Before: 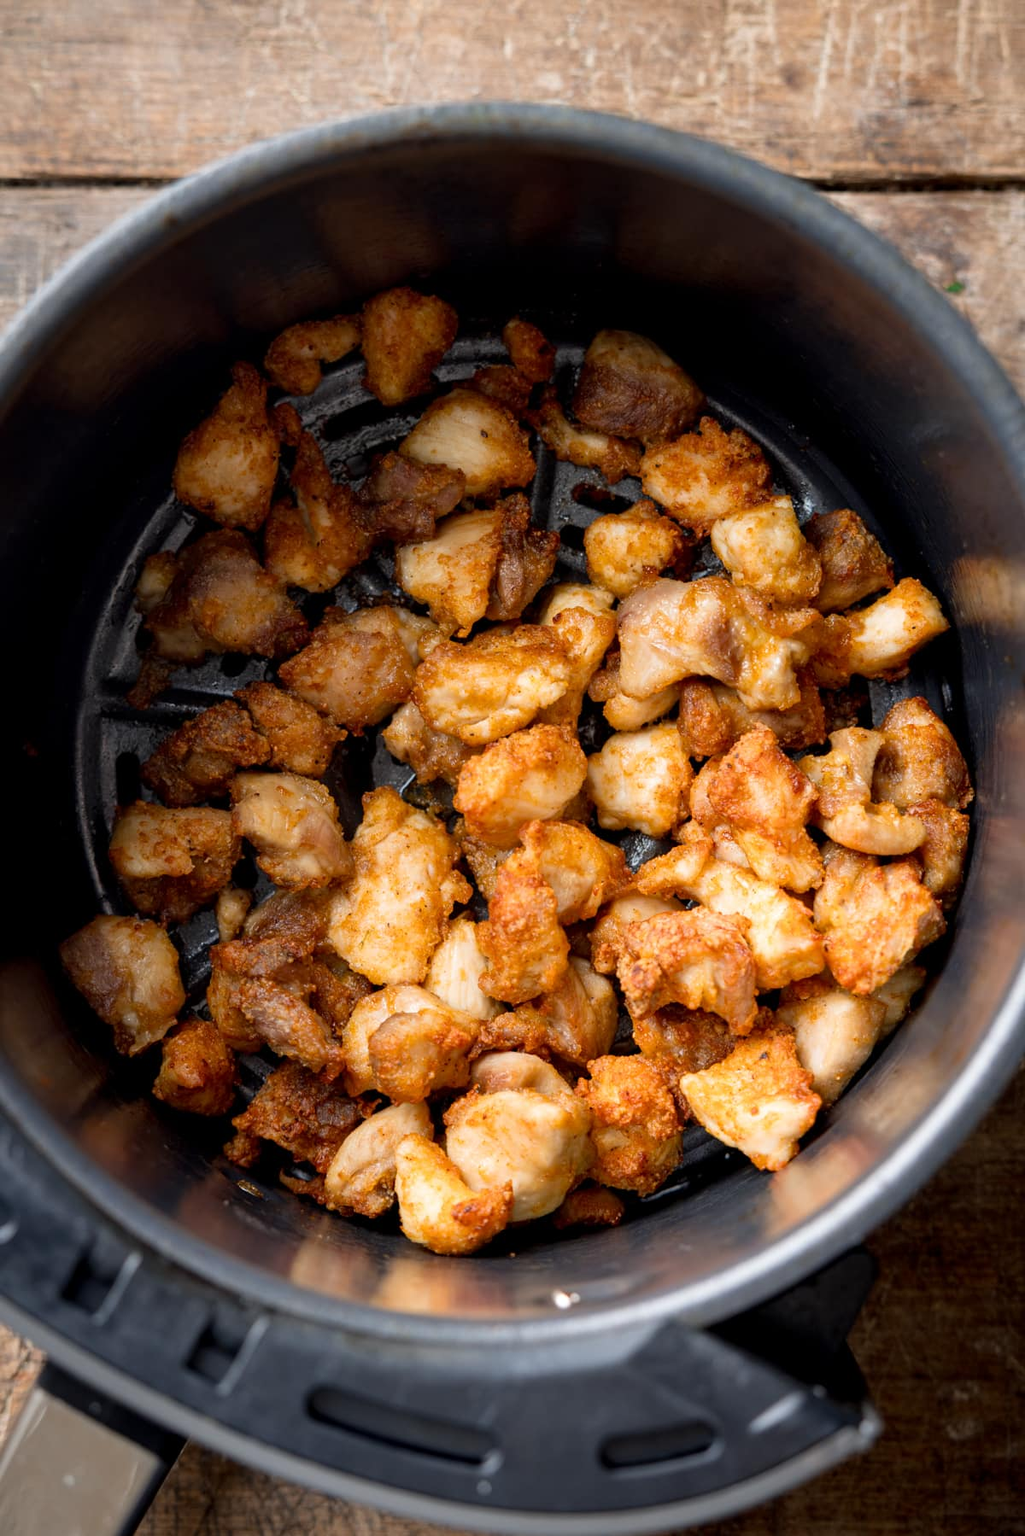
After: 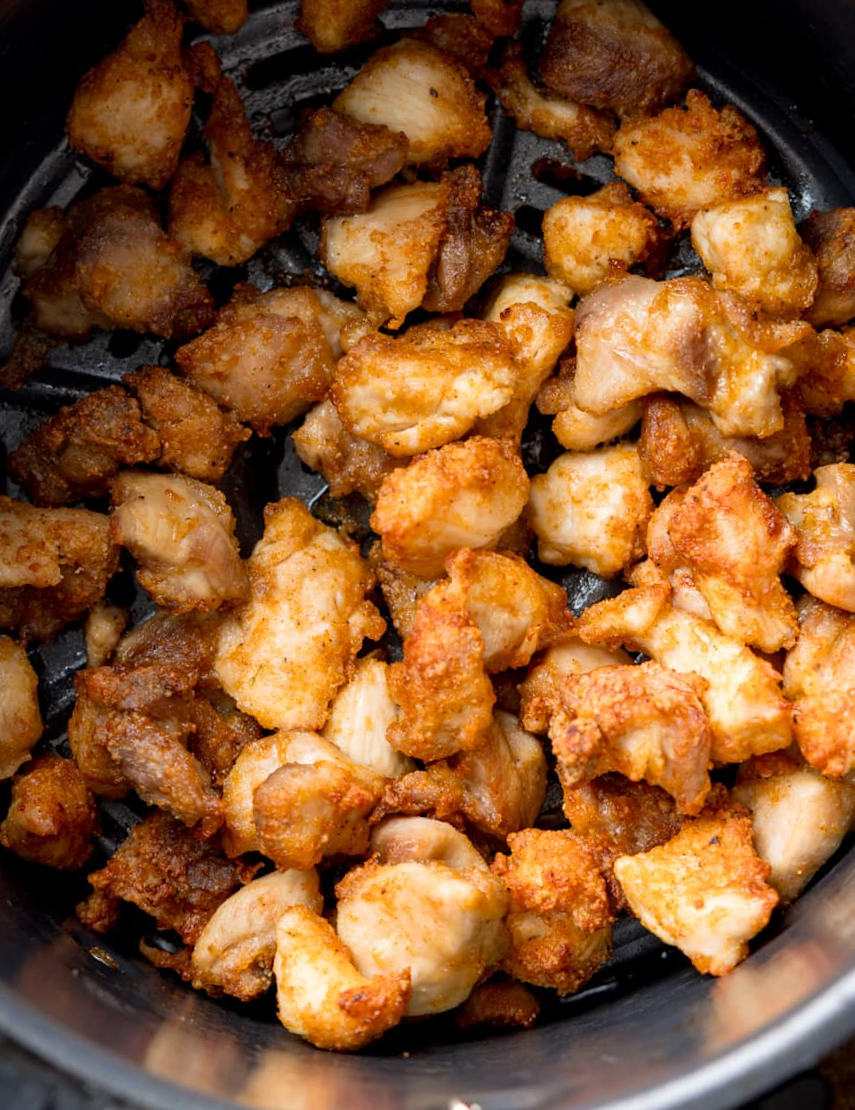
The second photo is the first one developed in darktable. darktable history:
crop and rotate: angle -3.63°, left 9.801%, top 20.508%, right 12.278%, bottom 11.999%
